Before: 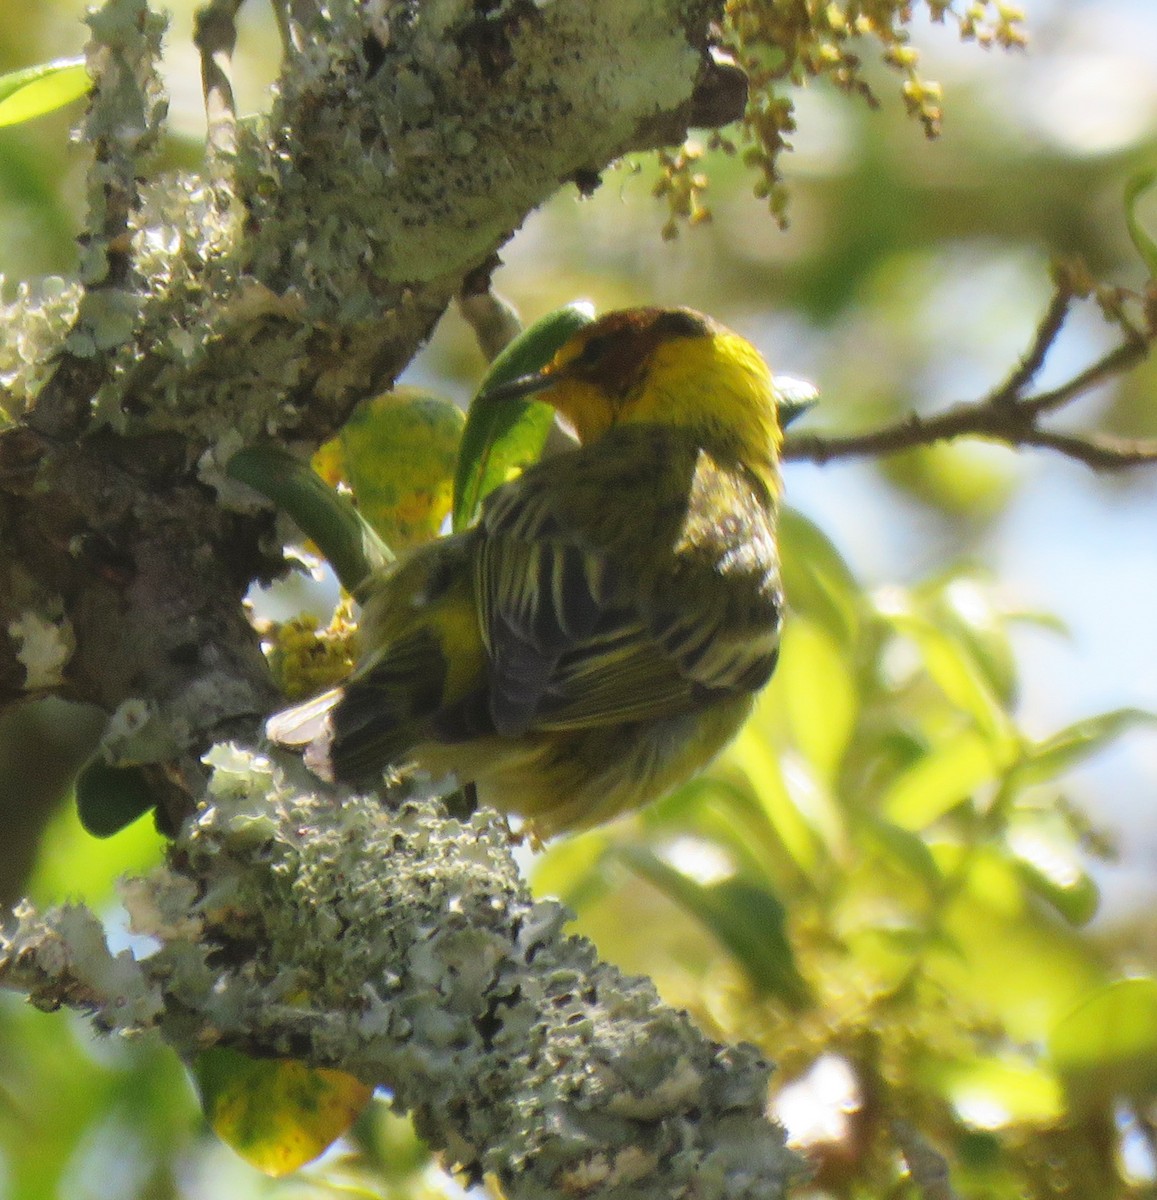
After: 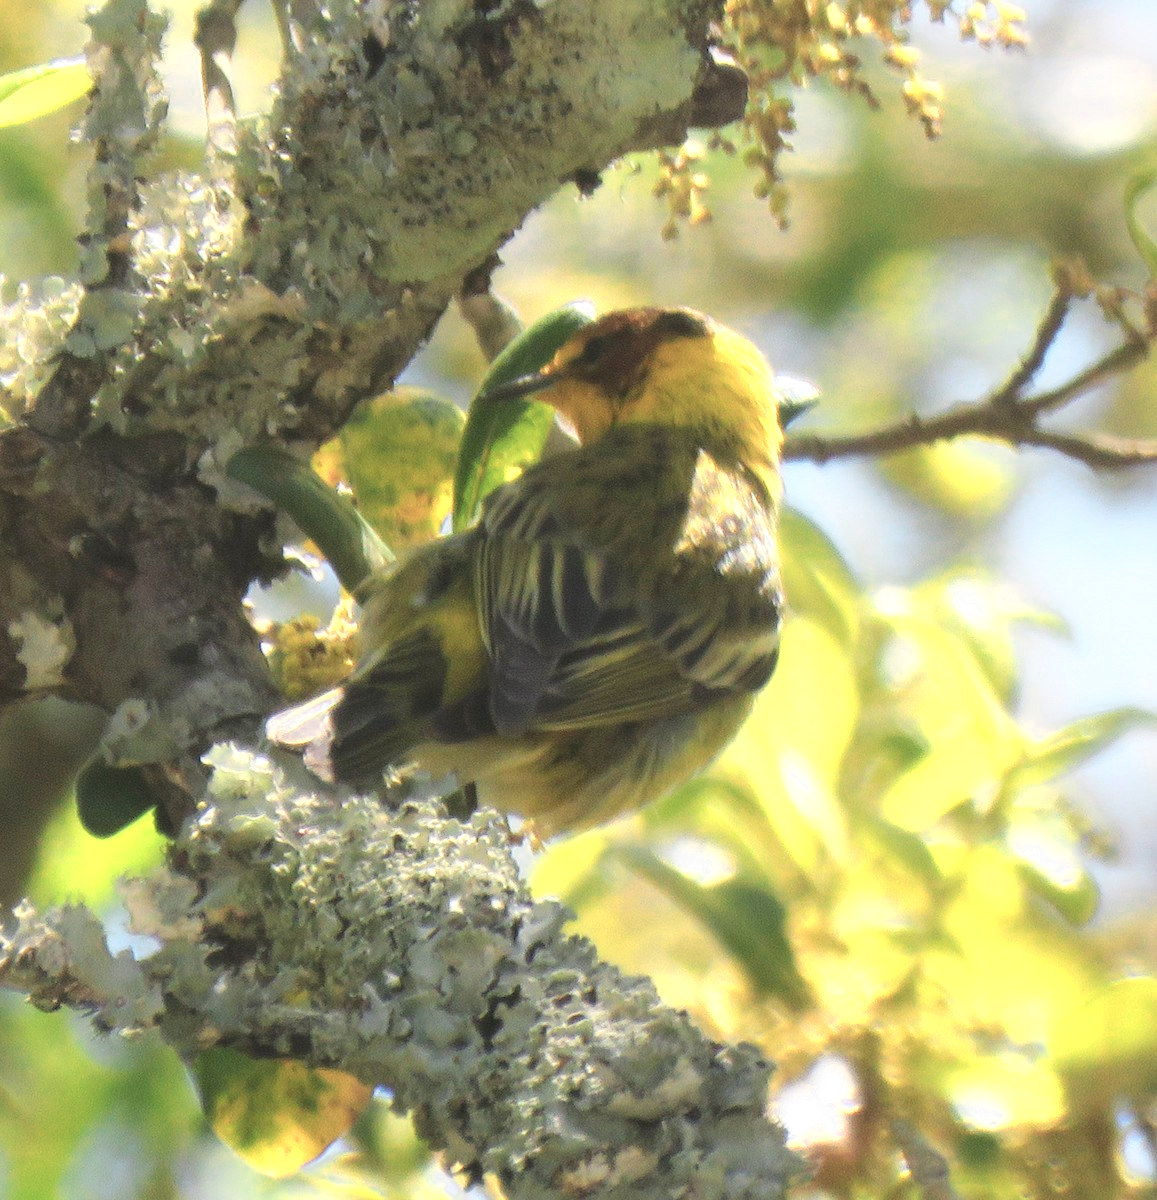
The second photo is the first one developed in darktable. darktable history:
contrast brightness saturation: brightness 0.13
color zones: curves: ch0 [(0.018, 0.548) (0.224, 0.64) (0.425, 0.447) (0.675, 0.575) (0.732, 0.579)]; ch1 [(0.066, 0.487) (0.25, 0.5) (0.404, 0.43) (0.75, 0.421) (0.956, 0.421)]; ch2 [(0.044, 0.561) (0.215, 0.465) (0.399, 0.544) (0.465, 0.548) (0.614, 0.447) (0.724, 0.43) (0.882, 0.623) (0.956, 0.632)]
